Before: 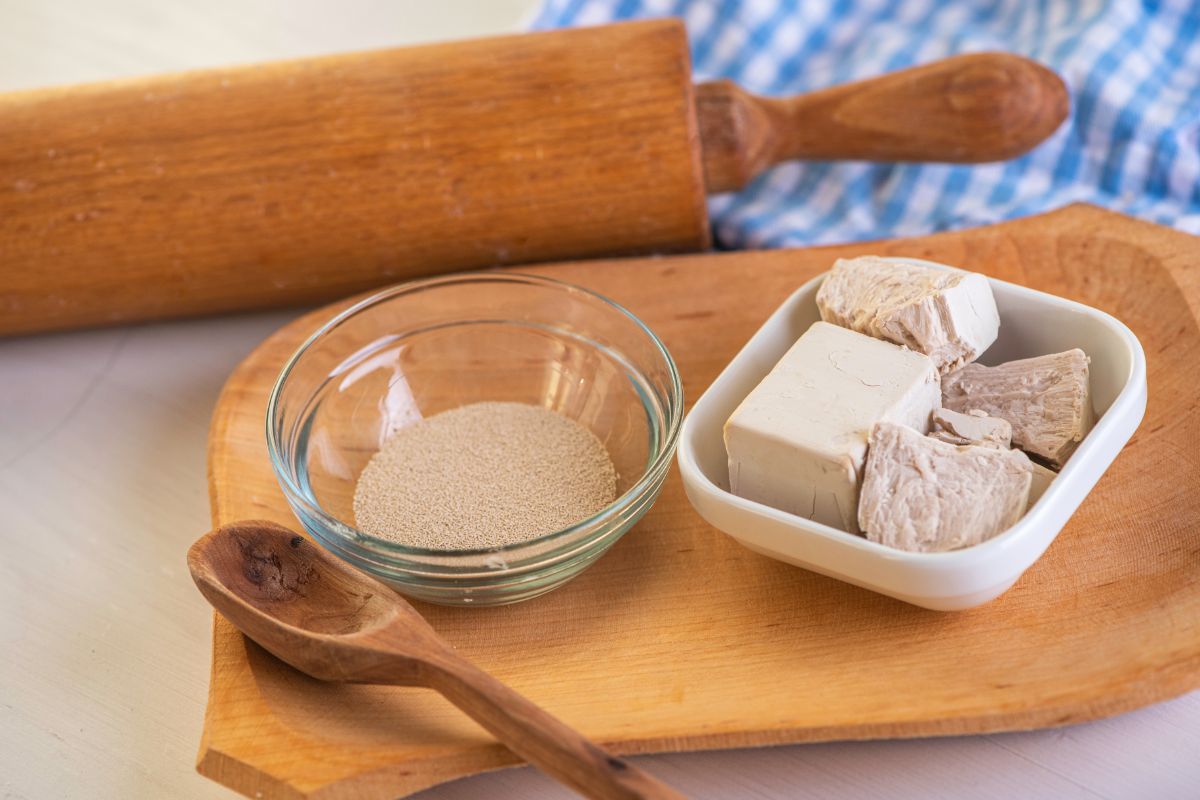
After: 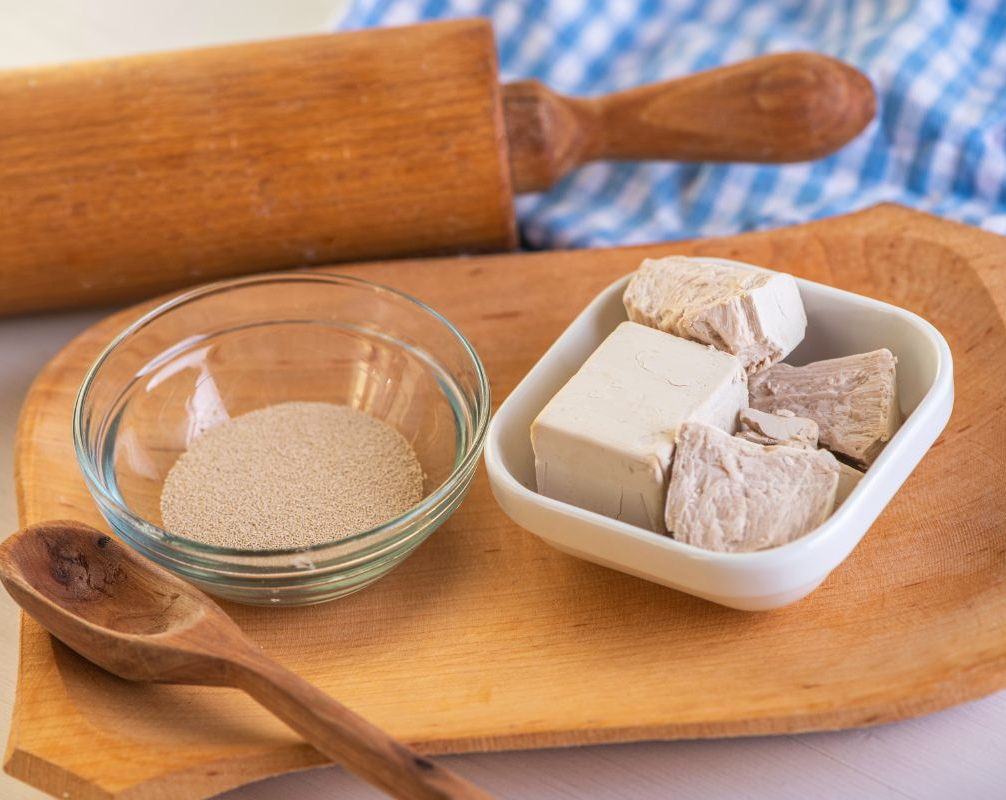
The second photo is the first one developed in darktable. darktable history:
crop: left 16.145%
